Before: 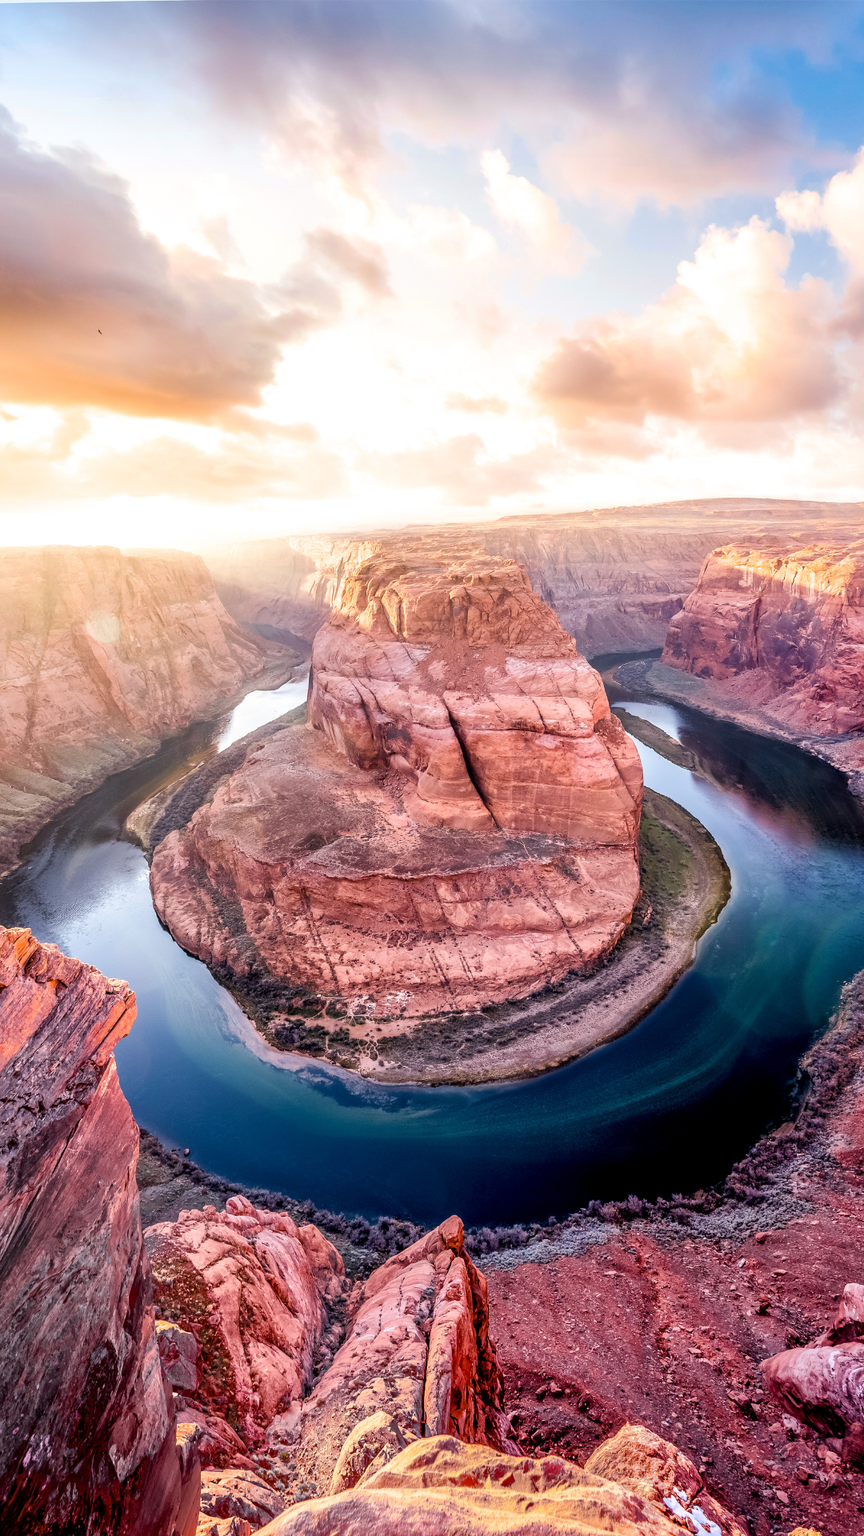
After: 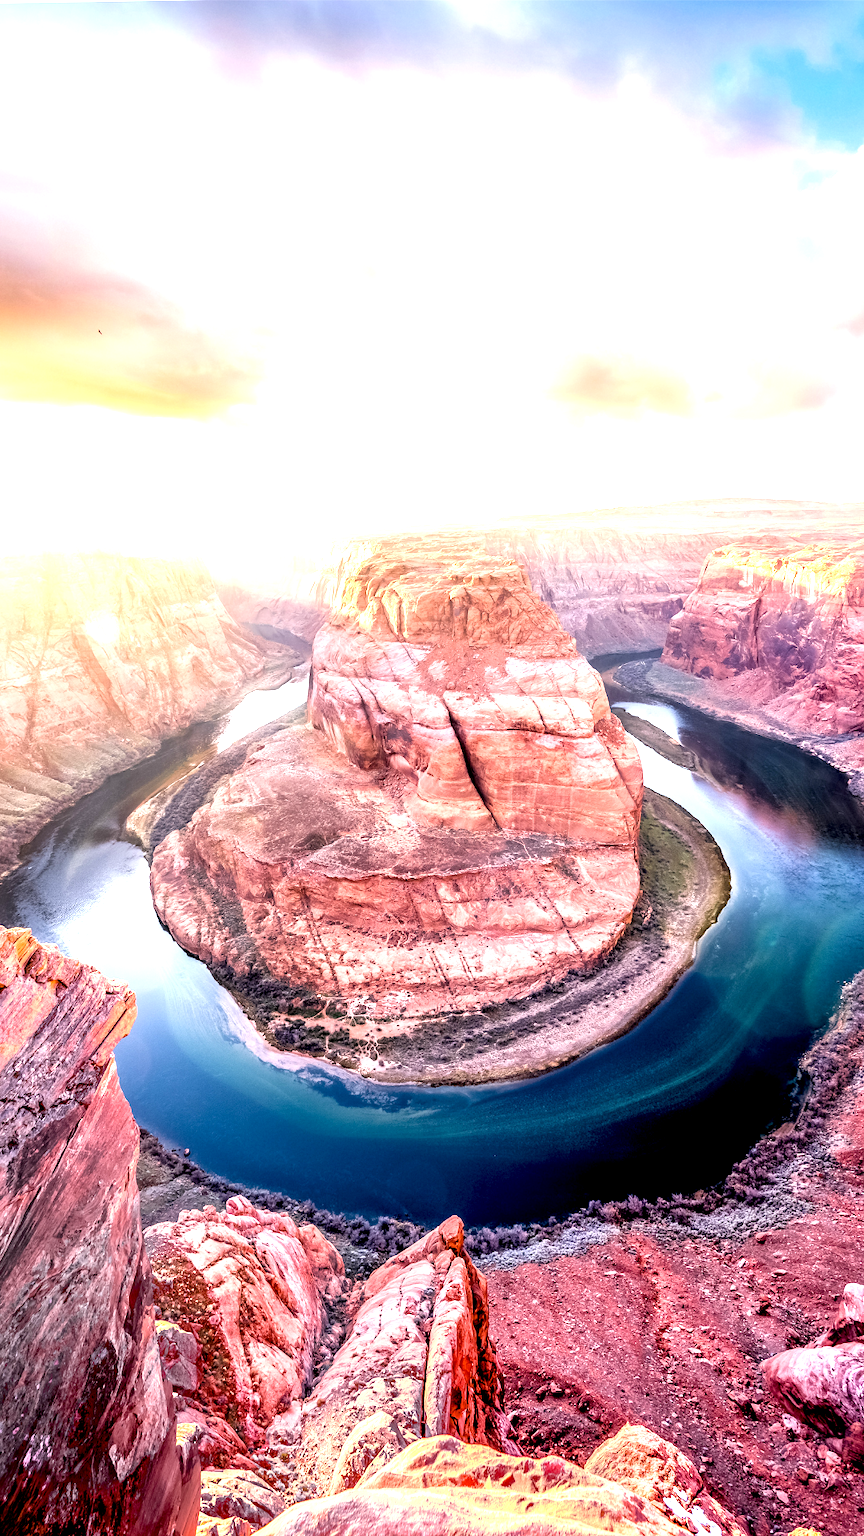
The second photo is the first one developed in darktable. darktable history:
local contrast: highlights 107%, shadows 97%, detail 119%, midtone range 0.2
exposure: black level correction 0.002, exposure 1 EV, compensate highlight preservation false
